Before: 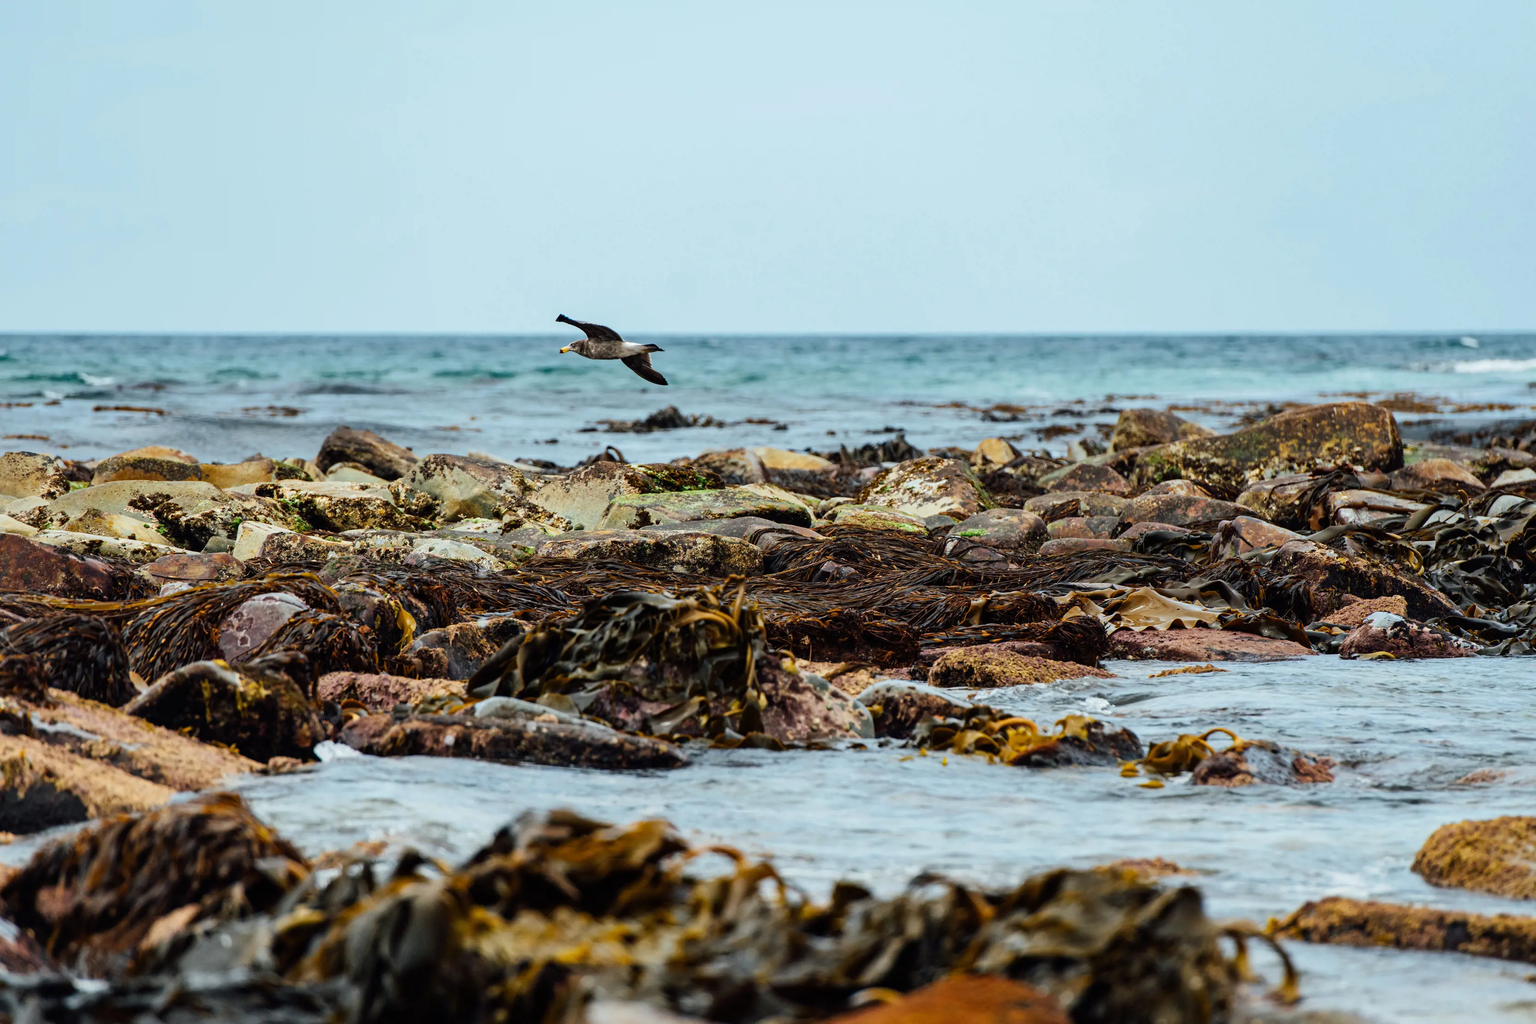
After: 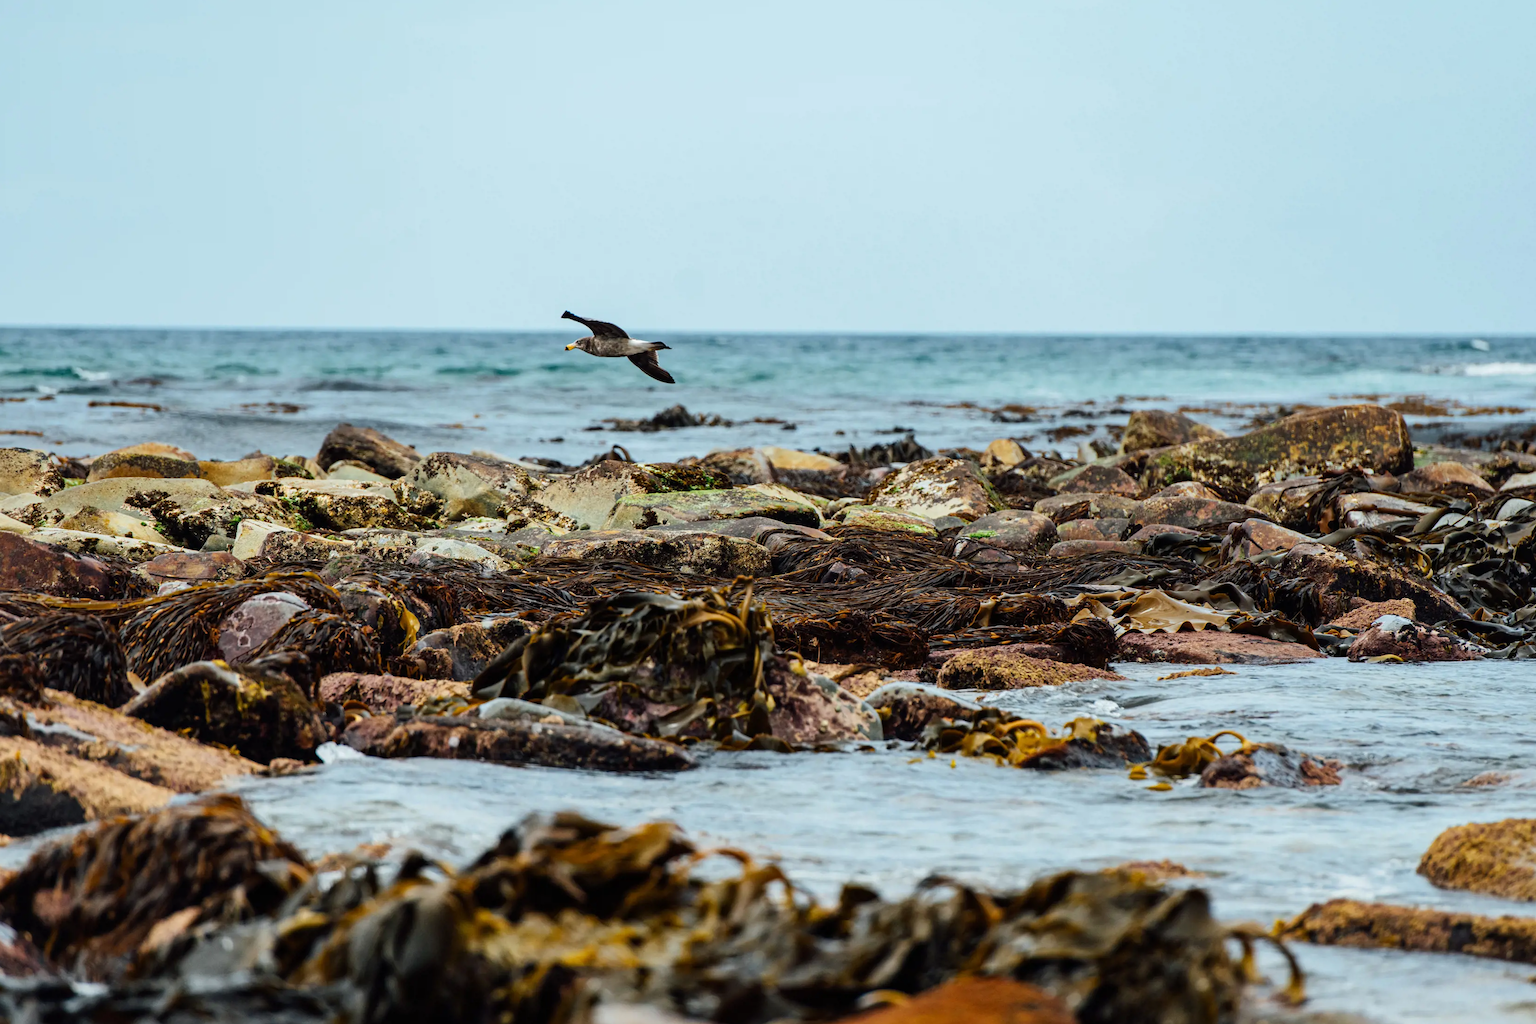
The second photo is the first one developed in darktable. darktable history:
rotate and perspective: rotation 0.174°, lens shift (vertical) 0.013, lens shift (horizontal) 0.019, shear 0.001, automatic cropping original format, crop left 0.007, crop right 0.991, crop top 0.016, crop bottom 0.997
contrast brightness saturation: contrast 0.05
